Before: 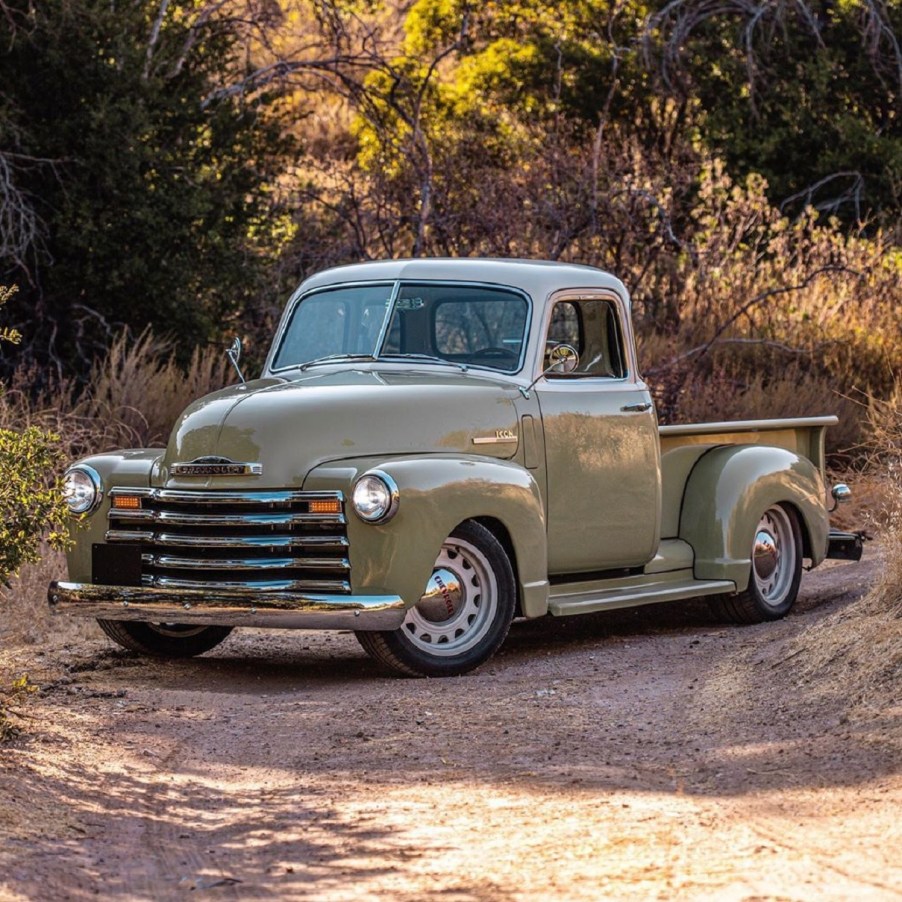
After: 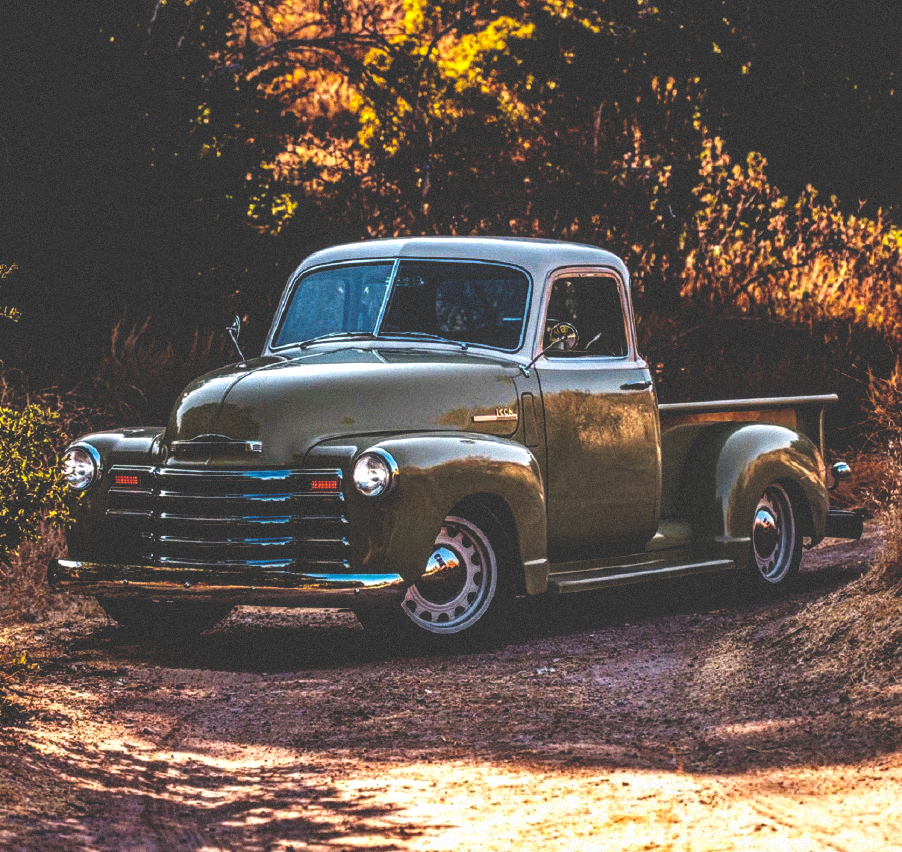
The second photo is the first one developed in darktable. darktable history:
crop and rotate: top 2.479%, bottom 3.018%
grain: mid-tones bias 0%
base curve: curves: ch0 [(0, 0.036) (0.083, 0.04) (0.804, 1)], preserve colors none
local contrast: detail 130%
